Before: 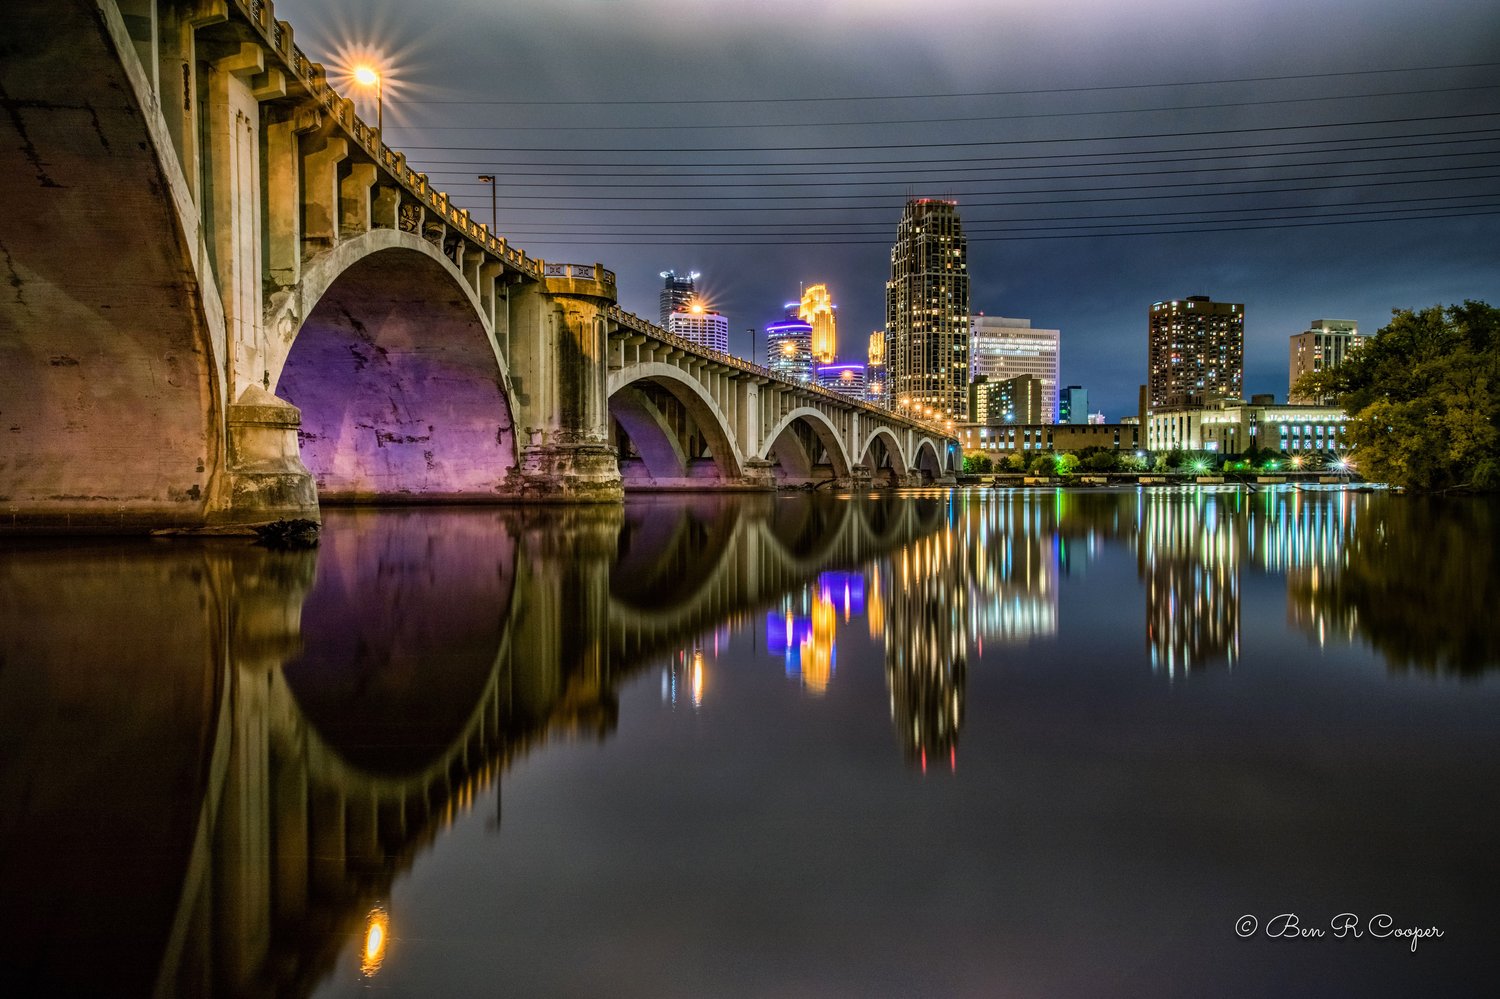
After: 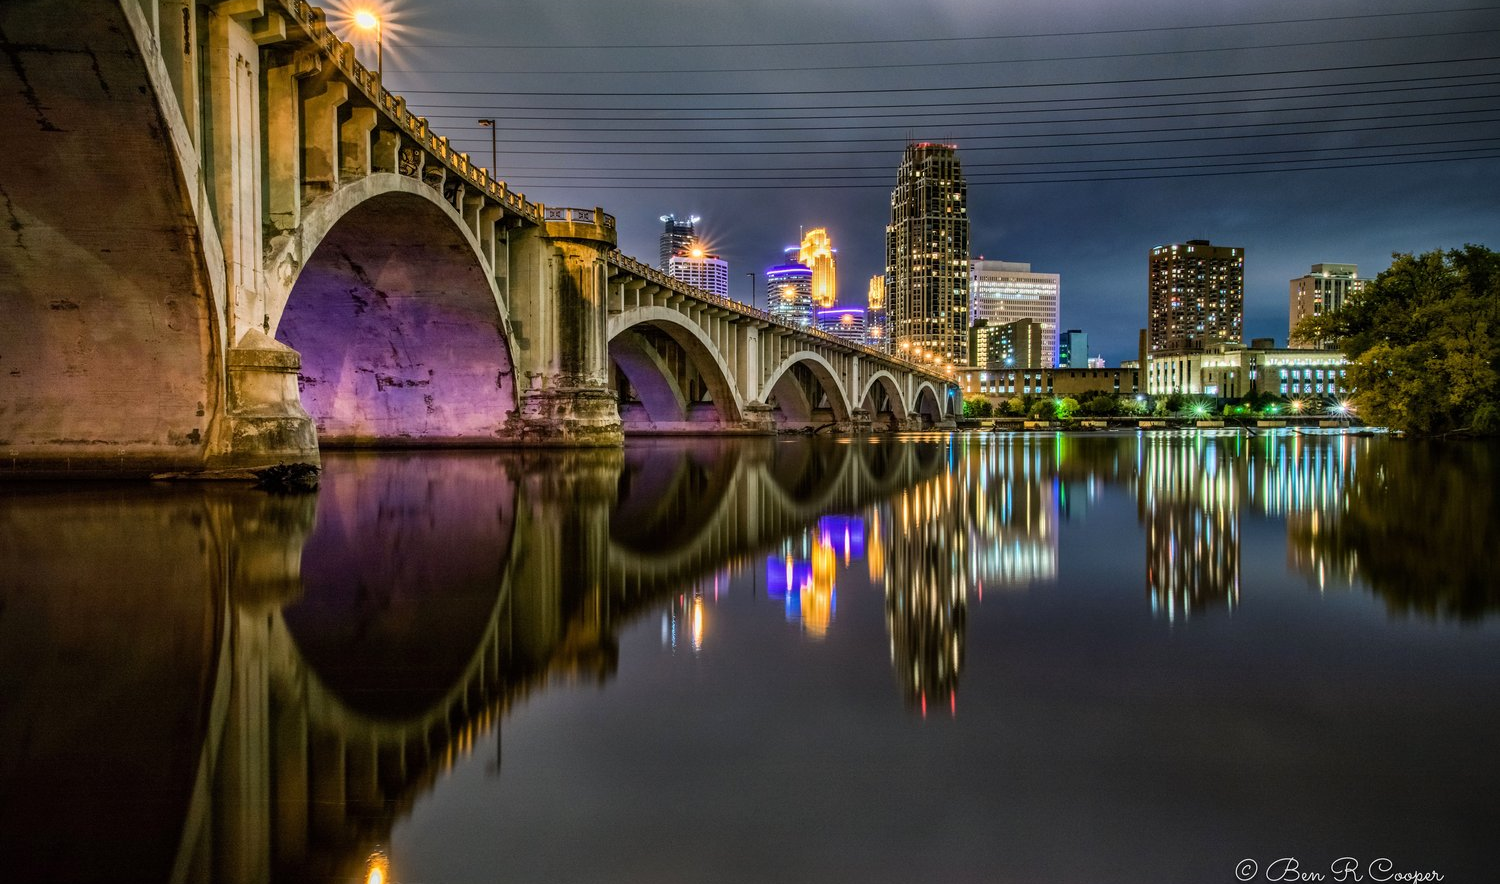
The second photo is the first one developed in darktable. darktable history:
crop and rotate: top 5.611%, bottom 5.855%
